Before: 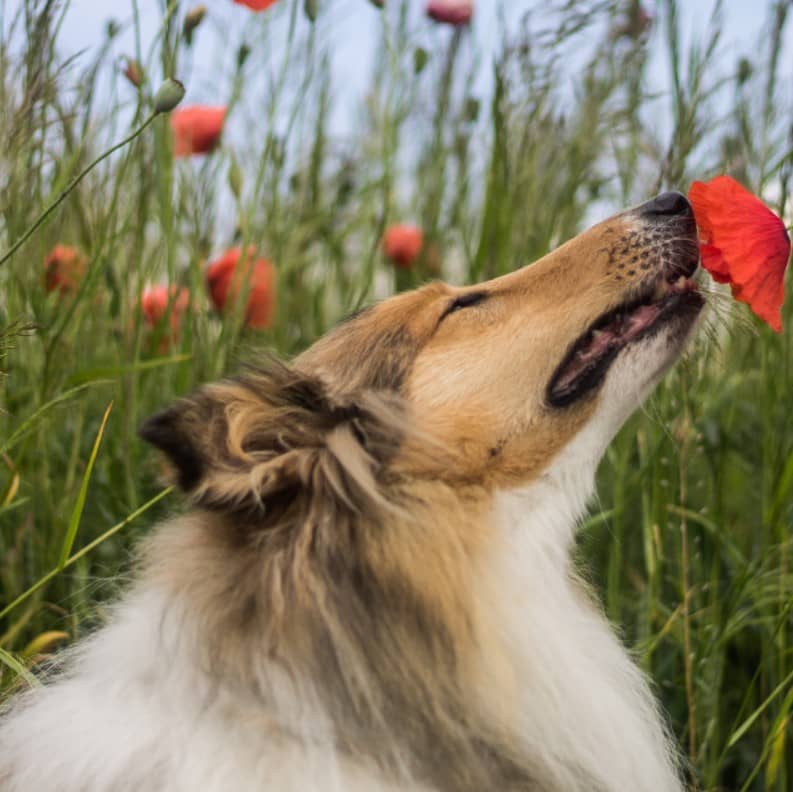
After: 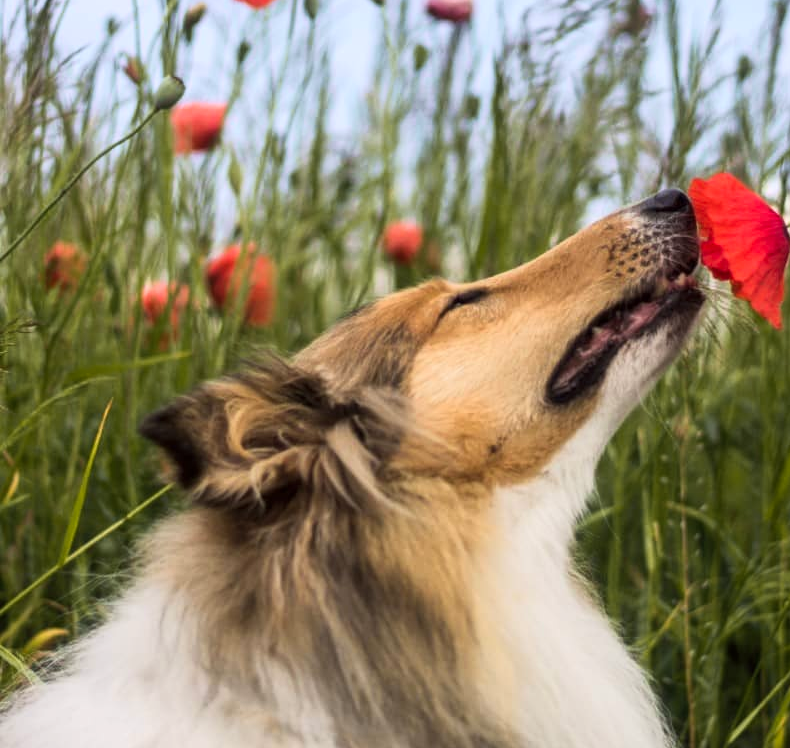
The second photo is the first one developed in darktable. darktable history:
white balance: red 0.986, blue 1.01
tone equalizer: -8 EV -0.417 EV, -7 EV -0.389 EV, -6 EV -0.333 EV, -5 EV -0.222 EV, -3 EV 0.222 EV, -2 EV 0.333 EV, -1 EV 0.389 EV, +0 EV 0.417 EV, edges refinement/feathering 500, mask exposure compensation -1.57 EV, preserve details no
crop: top 0.448%, right 0.264%, bottom 5.045%
tone curve: curves: ch0 [(0.013, 0) (0.061, 0.068) (0.239, 0.256) (0.502, 0.505) (0.683, 0.676) (0.761, 0.773) (0.858, 0.858) (0.987, 0.945)]; ch1 [(0, 0) (0.172, 0.123) (0.304, 0.288) (0.414, 0.44) (0.472, 0.473) (0.502, 0.508) (0.521, 0.528) (0.583, 0.595) (0.654, 0.673) (0.728, 0.761) (1, 1)]; ch2 [(0, 0) (0.411, 0.424) (0.485, 0.476) (0.502, 0.502) (0.553, 0.557) (0.57, 0.576) (1, 1)], color space Lab, independent channels, preserve colors none
